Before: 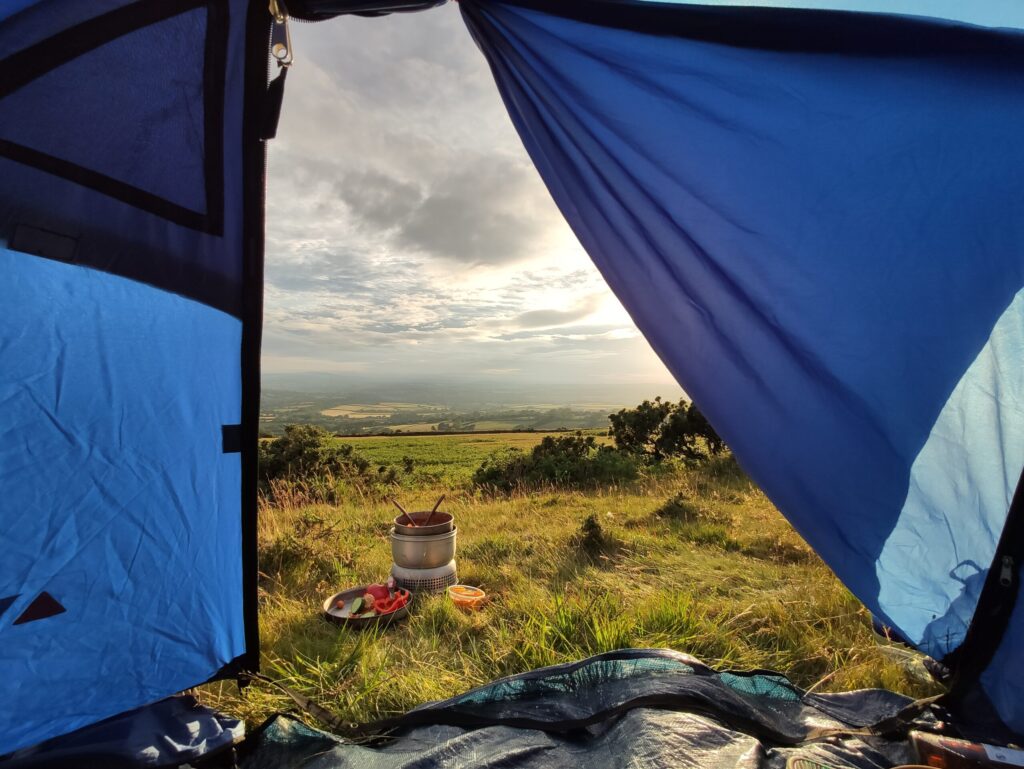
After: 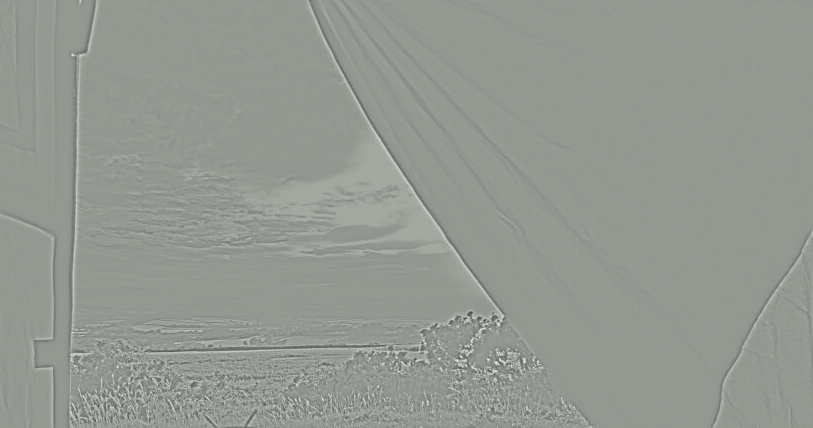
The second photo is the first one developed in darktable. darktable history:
local contrast: detail 150%
crop: left 18.38%, top 11.092%, right 2.134%, bottom 33.217%
highpass: sharpness 5.84%, contrast boost 8.44%
tone curve: curves: ch0 [(0, 0) (0.003, 0.047) (0.011, 0.047) (0.025, 0.049) (0.044, 0.051) (0.069, 0.055) (0.1, 0.066) (0.136, 0.089) (0.177, 0.12) (0.224, 0.155) (0.277, 0.205) (0.335, 0.281) (0.399, 0.37) (0.468, 0.47) (0.543, 0.574) (0.623, 0.687) (0.709, 0.801) (0.801, 0.89) (0.898, 0.963) (1, 1)], preserve colors none
contrast brightness saturation: brightness 0.13
color correction: highlights a* -4.73, highlights b* 5.06, saturation 0.97
sharpen: on, module defaults
exposure: exposure 0.4 EV, compensate highlight preservation false
